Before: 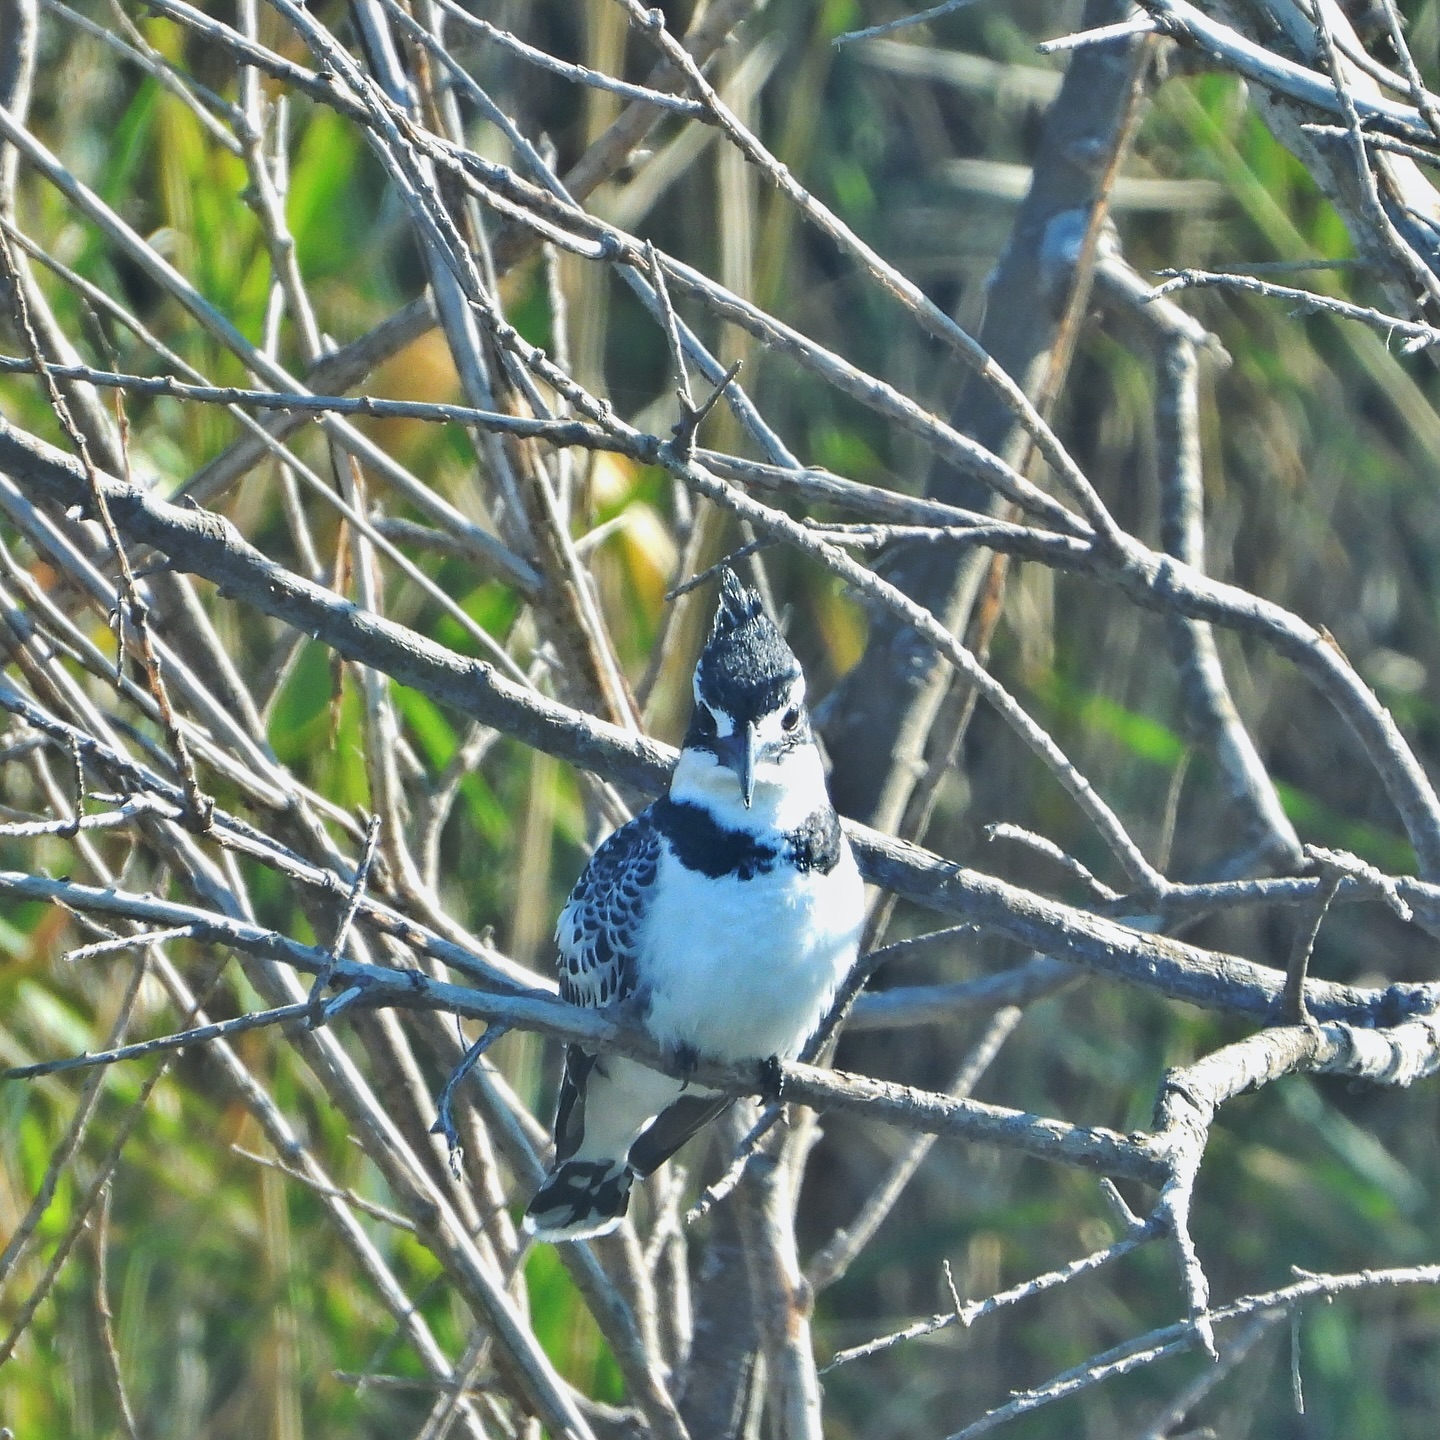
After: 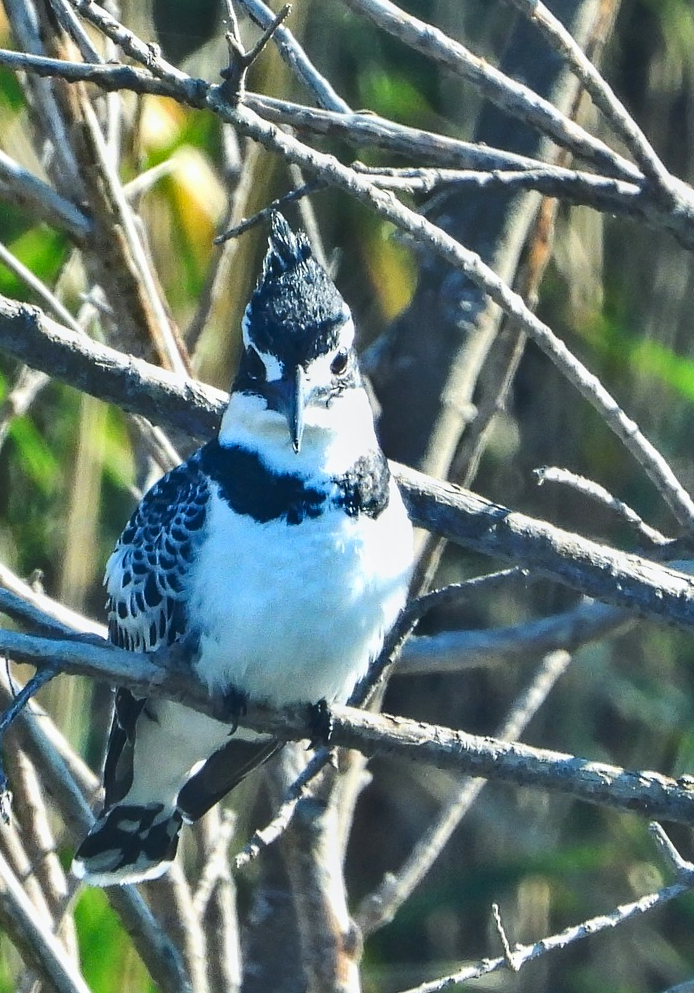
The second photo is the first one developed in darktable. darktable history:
crop: left 31.359%, top 24.764%, right 20.444%, bottom 6.23%
contrast brightness saturation: contrast 0.198, brightness -0.11, saturation 0.098
exposure: exposure 0.2 EV, compensate highlight preservation false
local contrast: detail 109%
